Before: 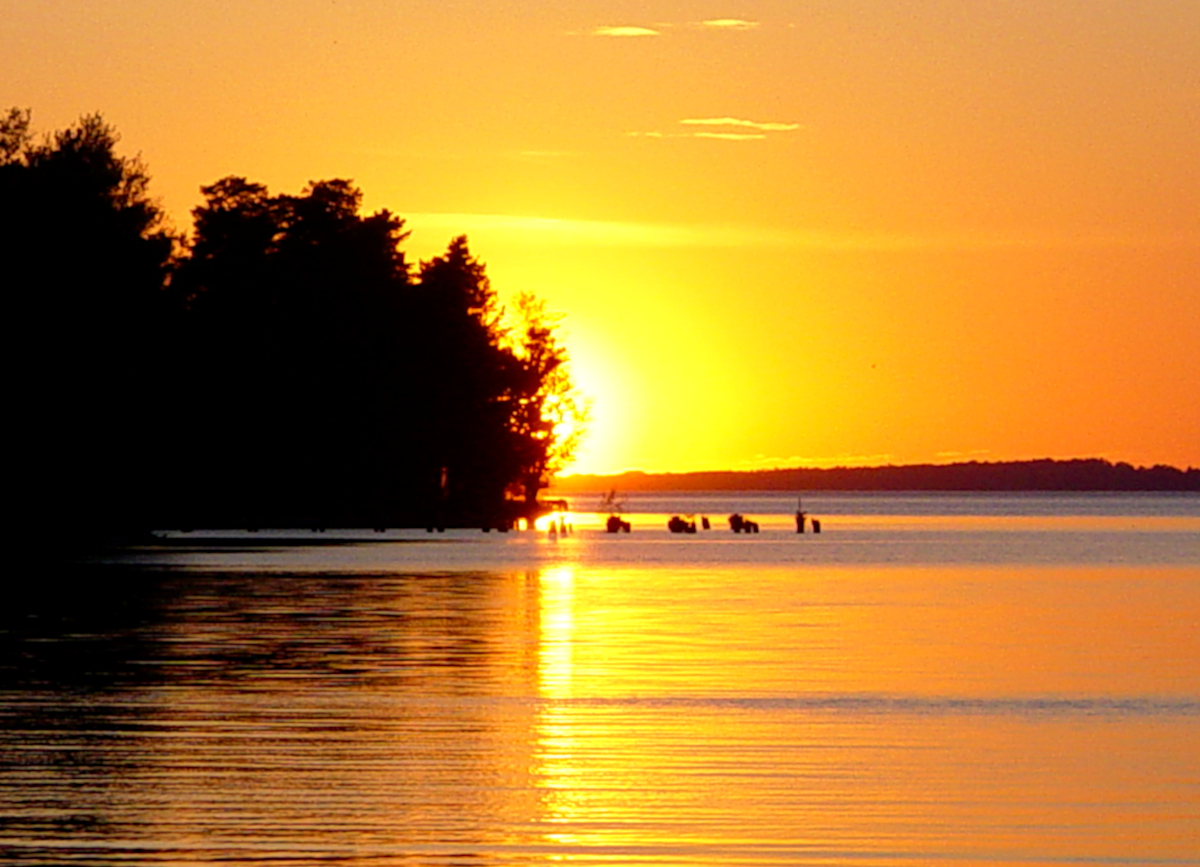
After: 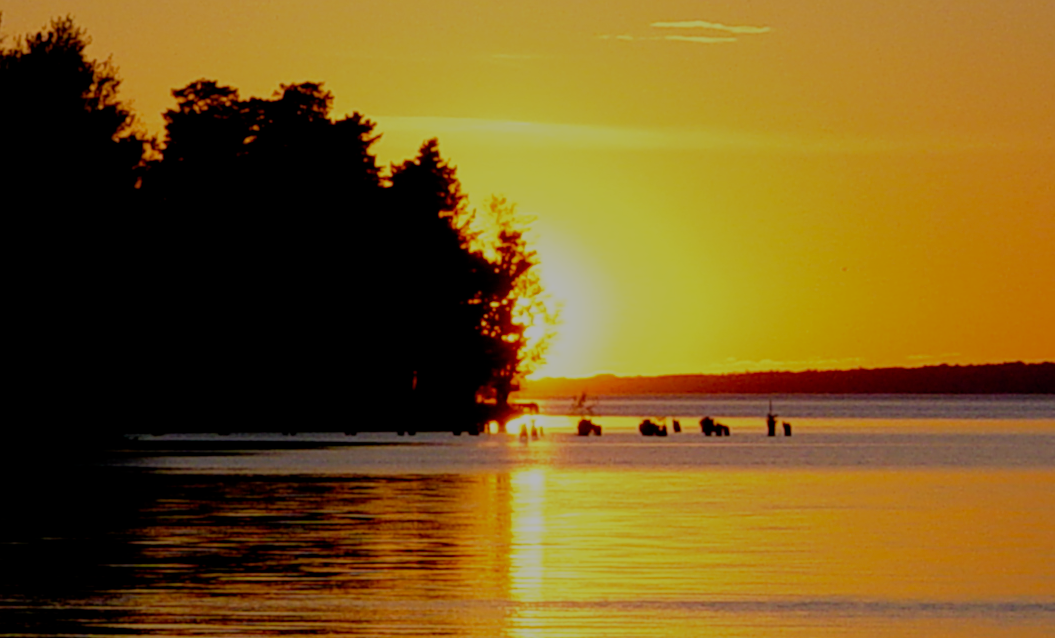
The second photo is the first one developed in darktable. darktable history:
filmic rgb: middle gray luminance 30%, black relative exposure -9 EV, white relative exposure 7 EV, threshold 6 EV, target black luminance 0%, hardness 2.94, latitude 2.04%, contrast 0.963, highlights saturation mix 5%, shadows ↔ highlights balance 12.16%, add noise in highlights 0, preserve chrominance no, color science v3 (2019), use custom middle-gray values true, iterations of high-quality reconstruction 0, contrast in highlights soft, enable highlight reconstruction true
crop and rotate: left 2.425%, top 11.305%, right 9.6%, bottom 15.08%
